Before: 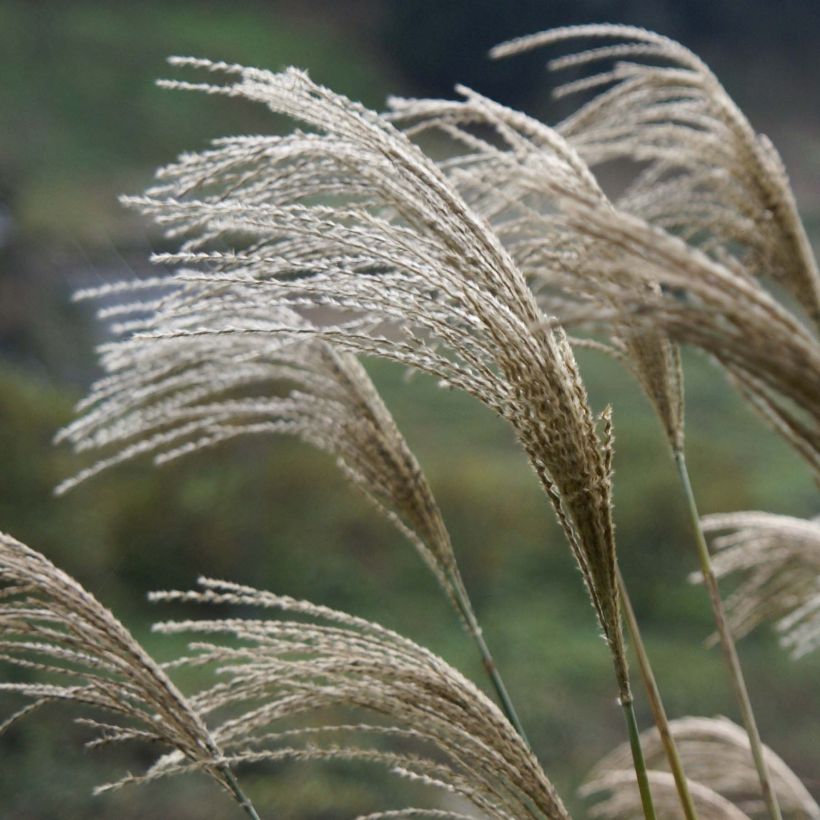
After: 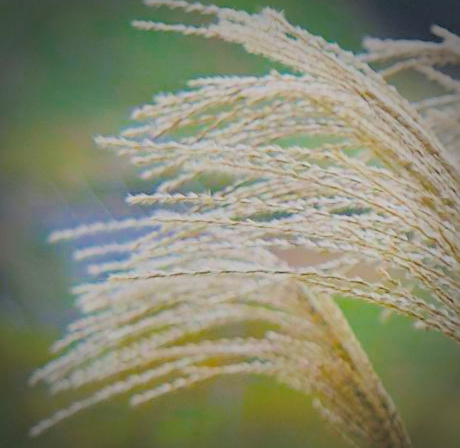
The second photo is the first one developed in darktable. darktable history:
crop and rotate: left 3.047%, top 7.369%, right 40.781%, bottom 37.886%
exposure: exposure 1.202 EV, compensate highlight preservation false
sharpen: on, module defaults
color balance rgb: shadows lift › chroma 2.028%, shadows lift › hue 247.82°, perceptual saturation grading › global saturation 65.693%, perceptual saturation grading › highlights 50.366%, perceptual saturation grading › shadows 29.651%, global vibrance 20%
vignetting: fall-off start 71.37%, brightness -0.575
filmic rgb: middle gray luminance 3.7%, black relative exposure -5.89 EV, white relative exposure 6.34 EV, dynamic range scaling 21.73%, target black luminance 0%, hardness 2.32, latitude 46.34%, contrast 0.79, highlights saturation mix 98.86%, shadows ↔ highlights balance 0.064%
local contrast: detail 70%
